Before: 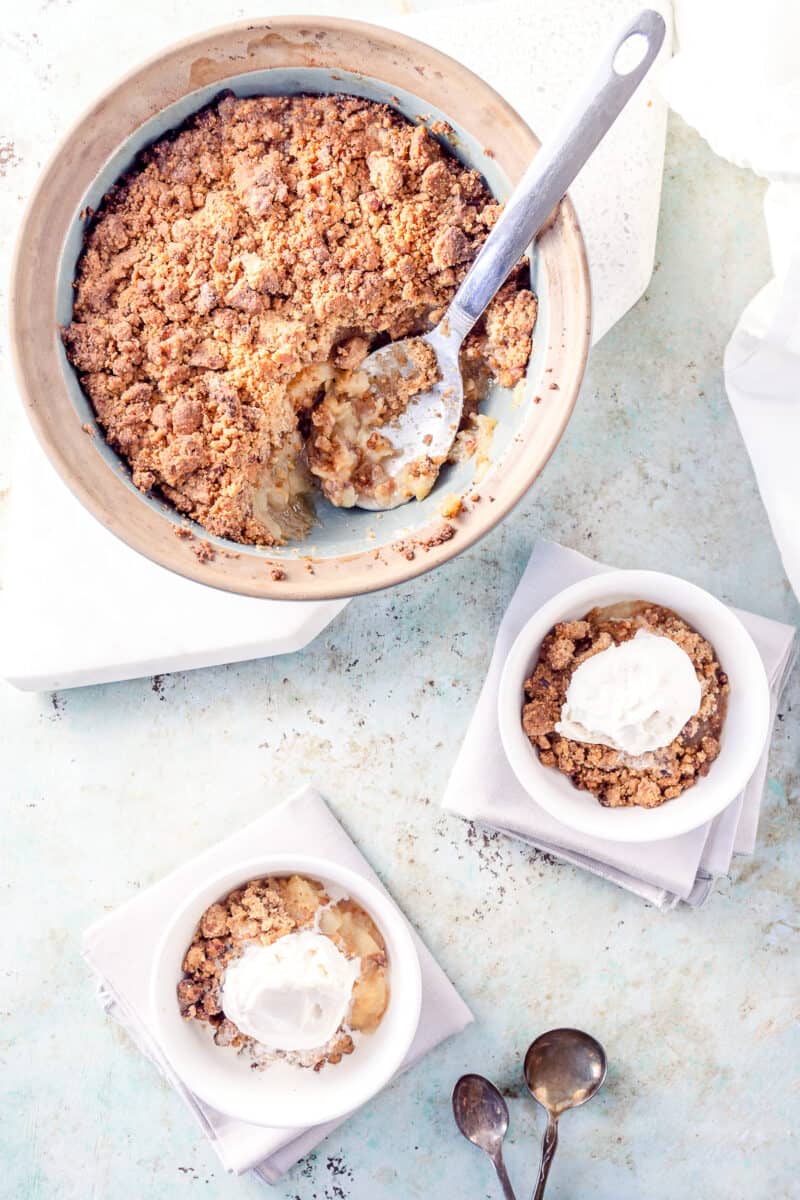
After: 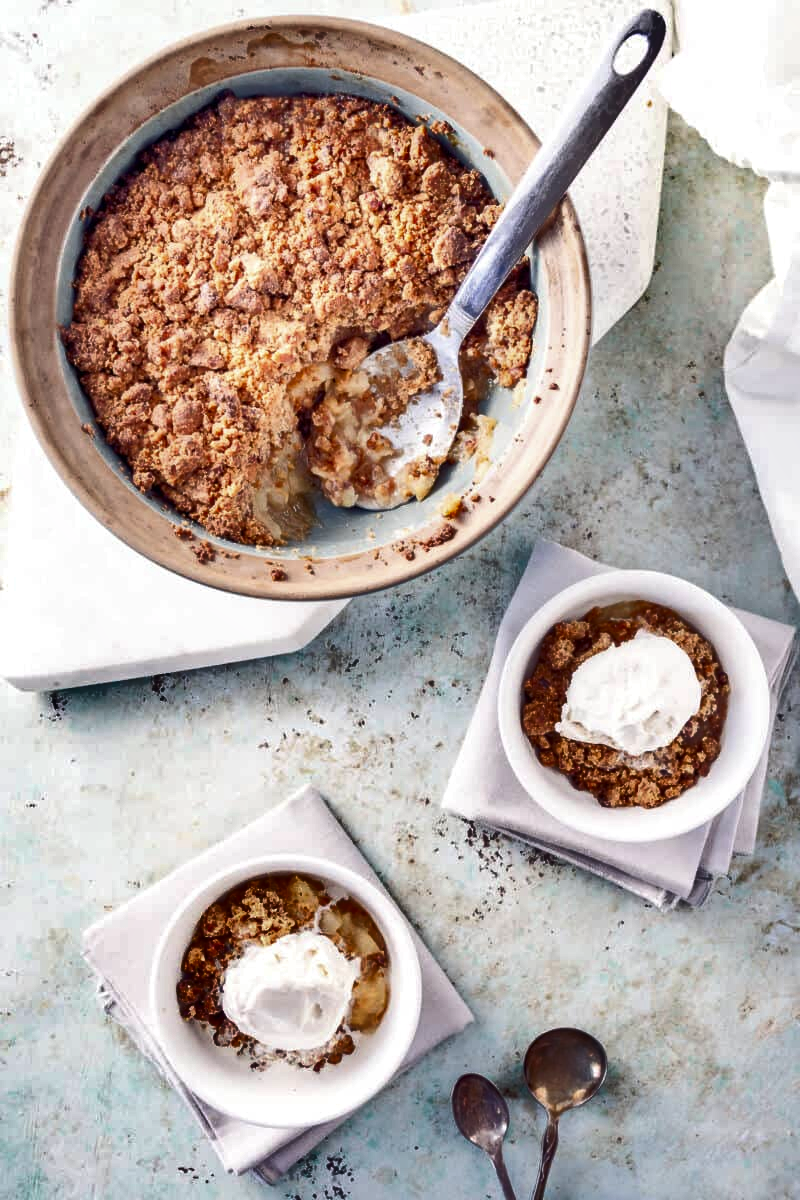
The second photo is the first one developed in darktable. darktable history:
shadows and highlights: white point adjustment 0.138, highlights -70.36, soften with gaussian
